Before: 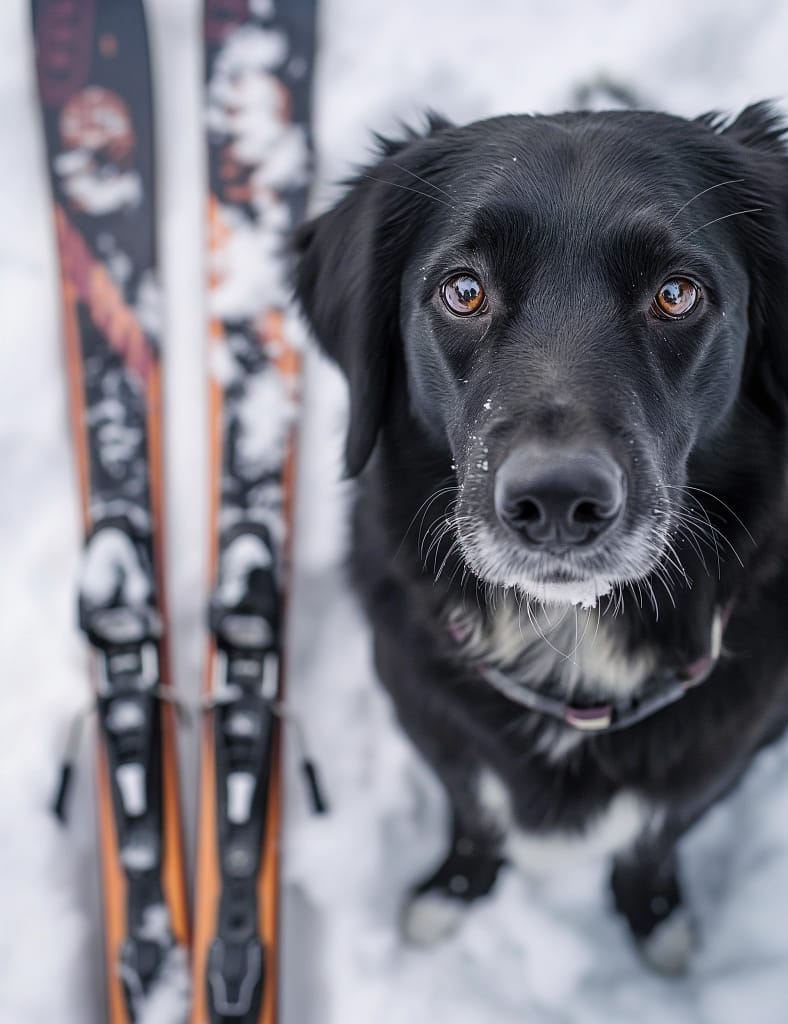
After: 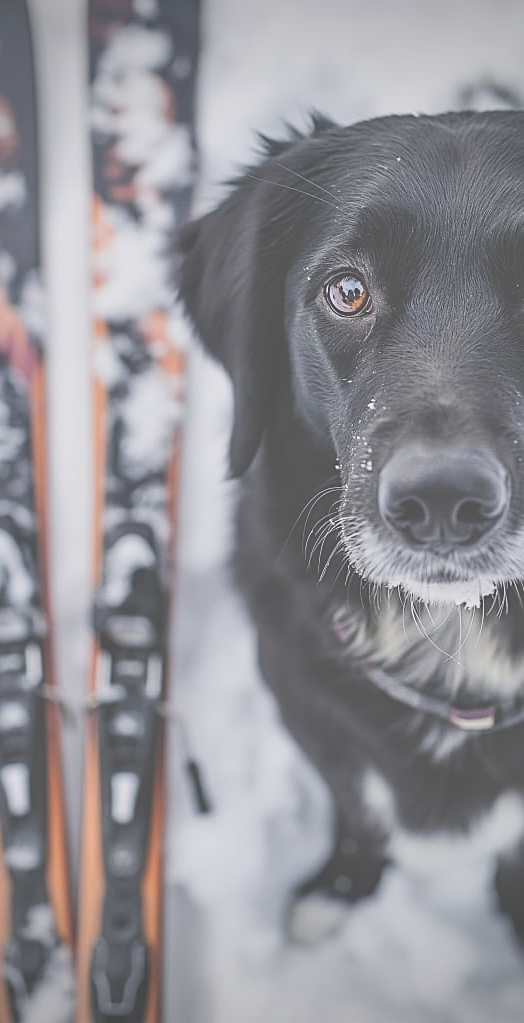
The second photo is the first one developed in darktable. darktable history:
exposure: black level correction -0.07, exposure 0.502 EV, compensate highlight preservation false
filmic rgb: black relative exposure -7.96 EV, white relative exposure 4.06 EV, threshold 2.94 EV, hardness 4.16, enable highlight reconstruction true
crop and rotate: left 14.911%, right 18.489%
shadows and highlights: white point adjustment 0.903, soften with gaussian
vignetting: fall-off start 71.87%
sharpen: on, module defaults
